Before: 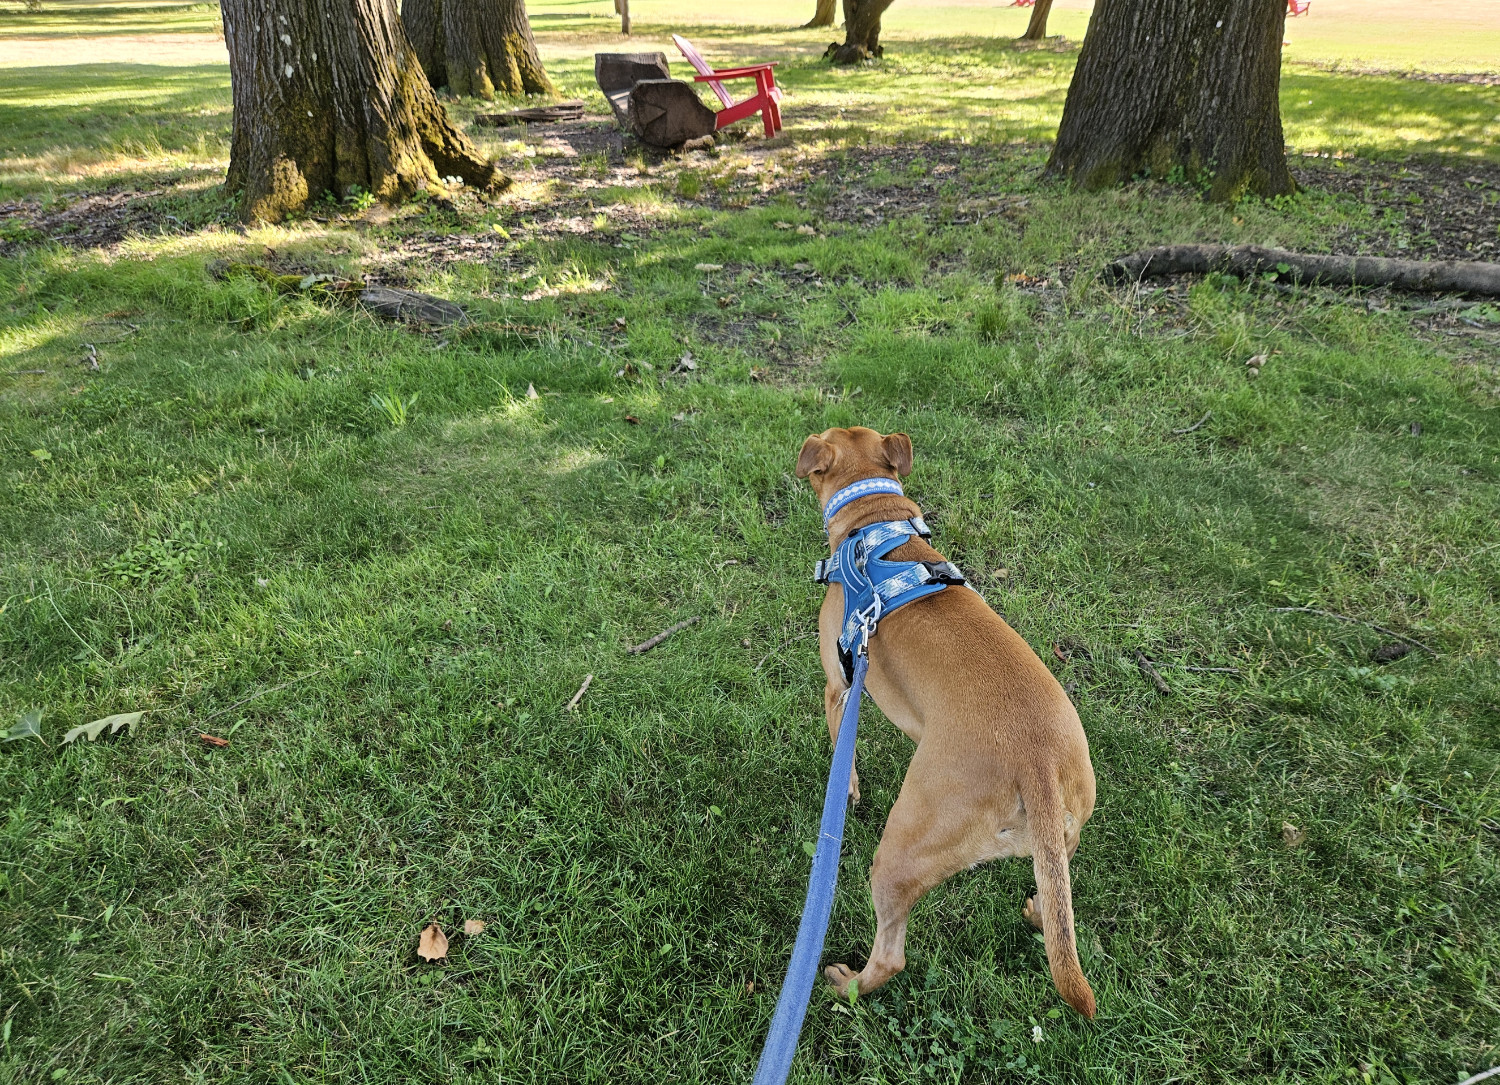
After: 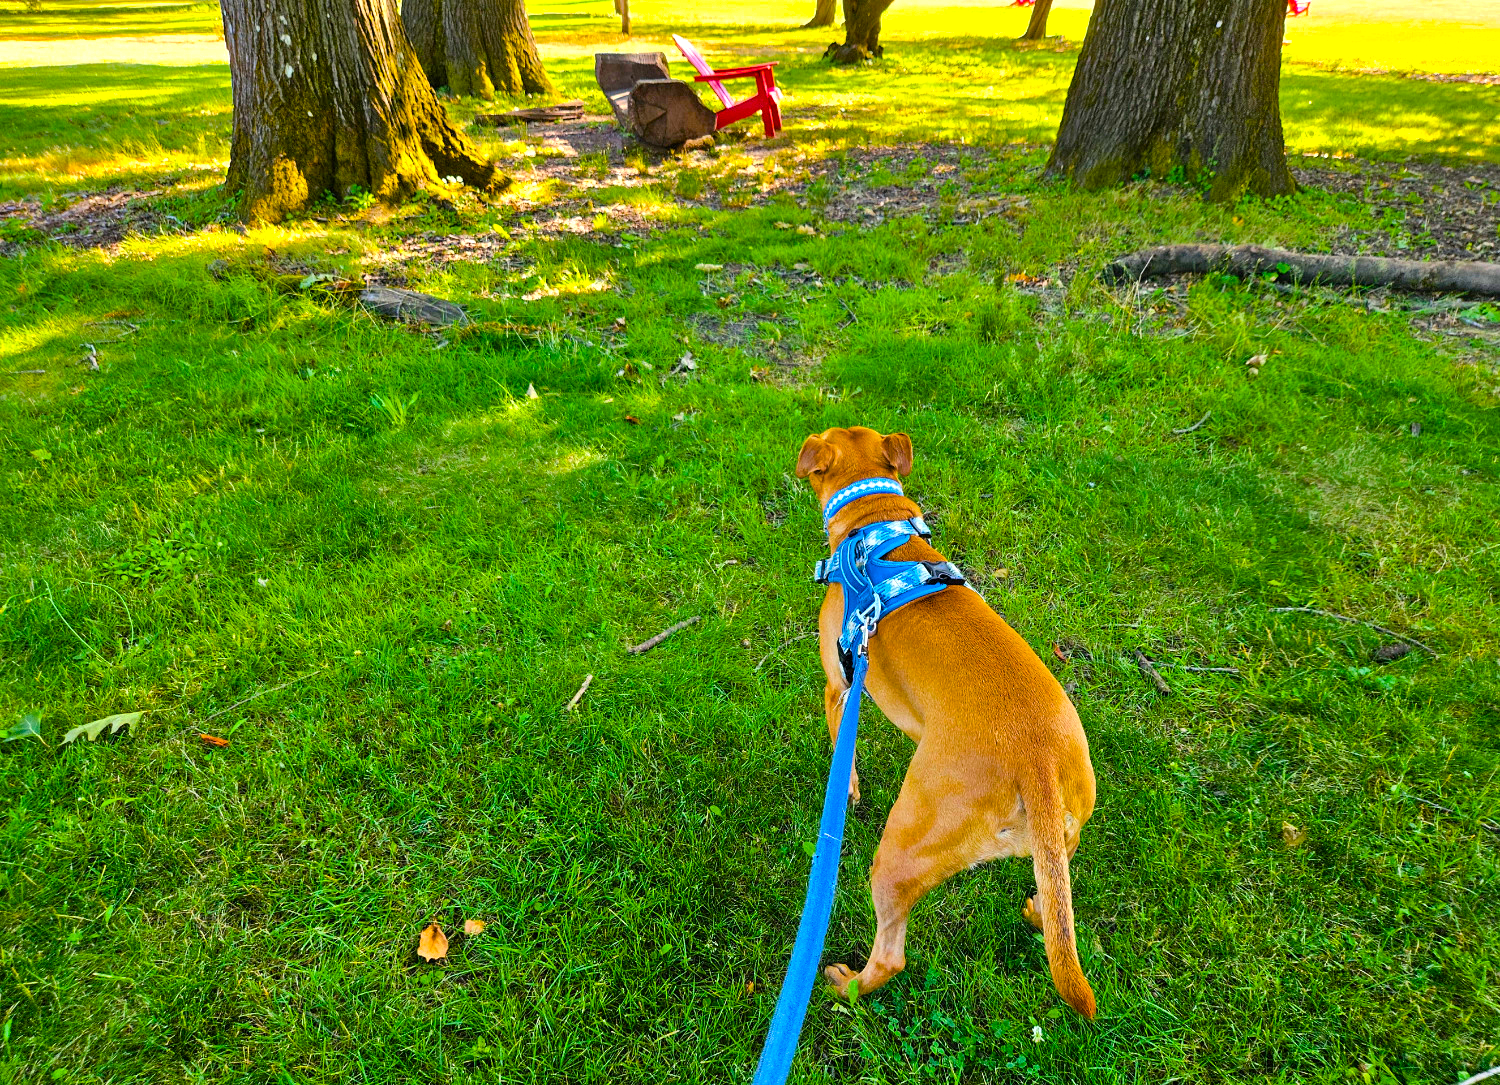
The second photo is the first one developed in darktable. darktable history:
color balance rgb: perceptual saturation grading › global saturation 99.934%, perceptual brilliance grading › global brilliance 9.572%, perceptual brilliance grading › shadows 15.757%, global vibrance 21.751%
